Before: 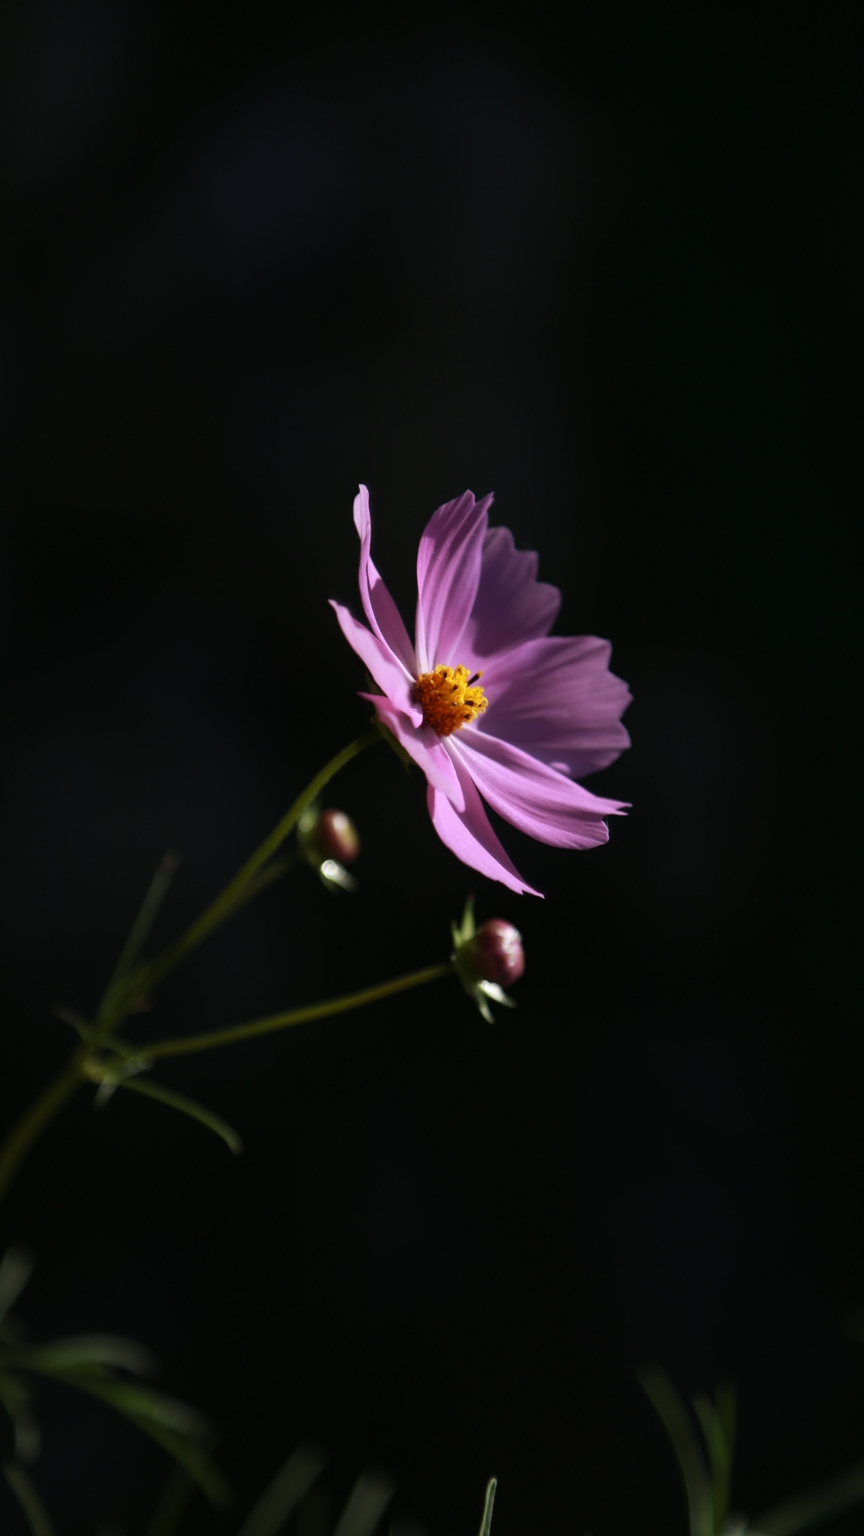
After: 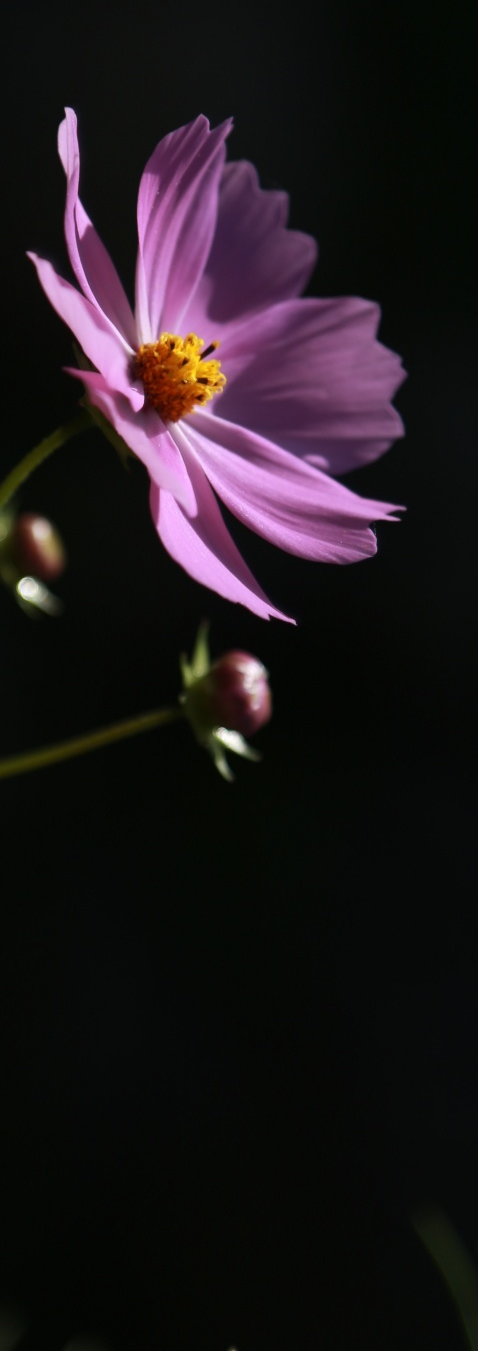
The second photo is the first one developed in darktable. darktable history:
crop: left 35.594%, top 25.948%, right 20.085%, bottom 3.4%
